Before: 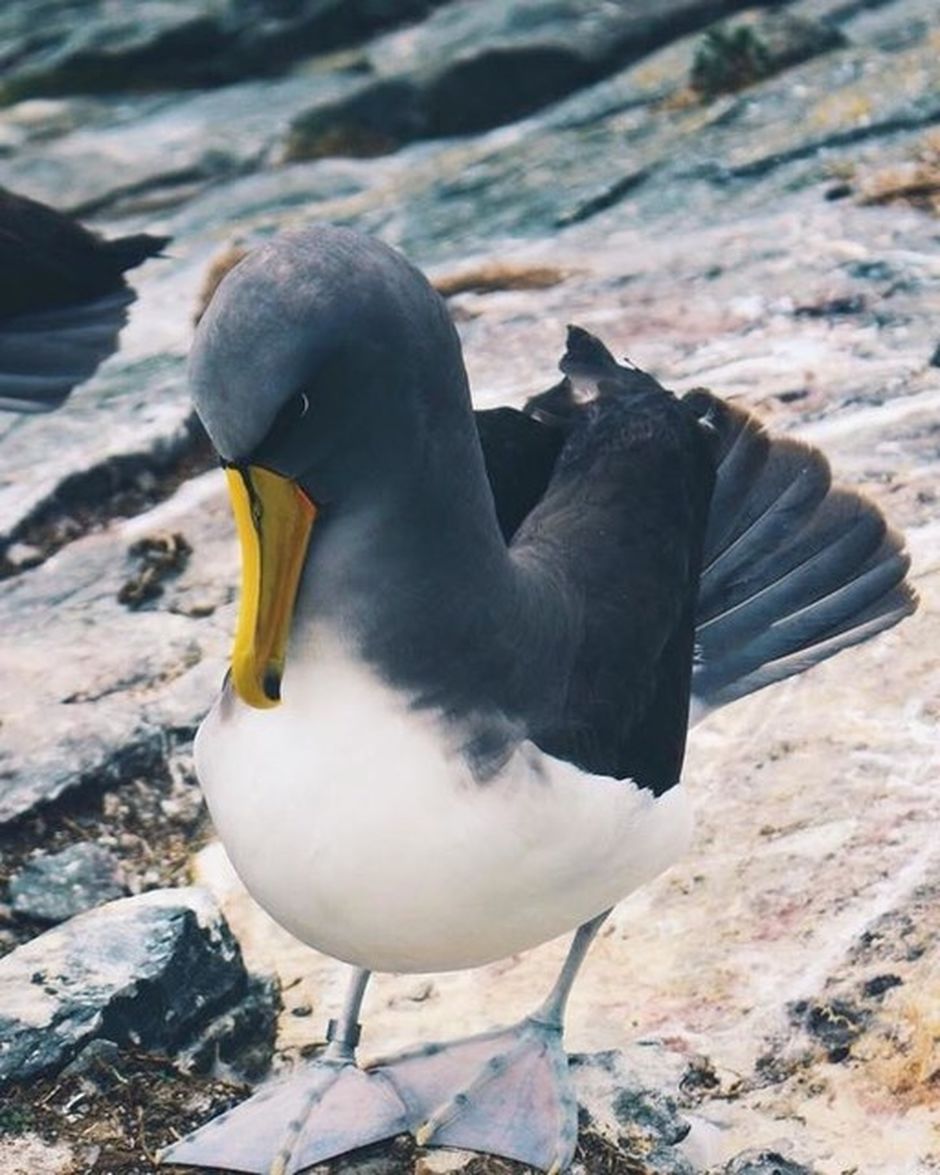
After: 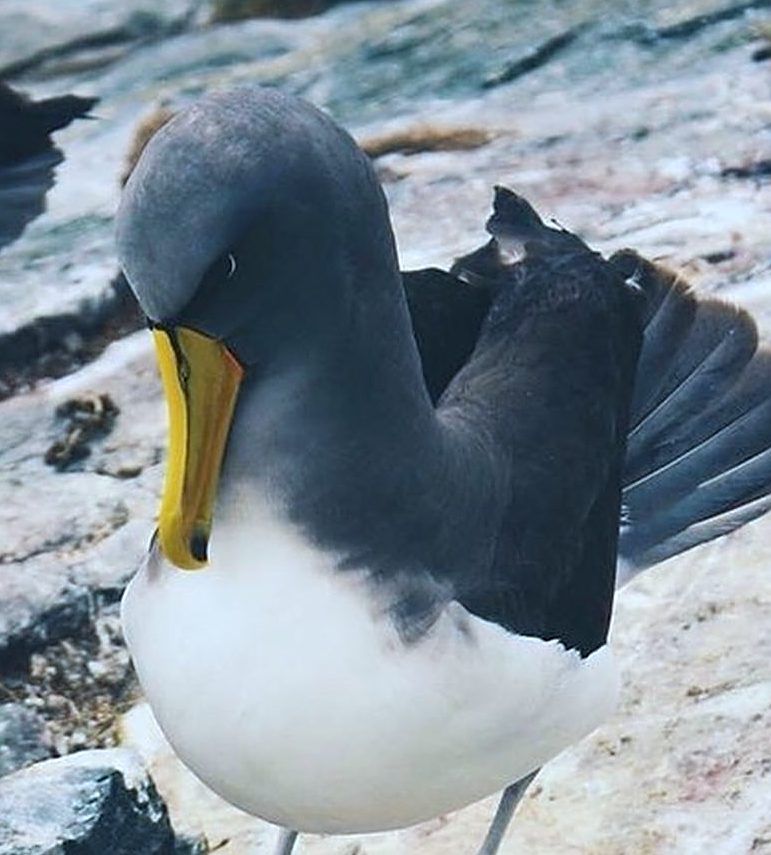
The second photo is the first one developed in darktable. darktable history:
white balance: red 0.925, blue 1.046
sharpen: amount 0.575
crop: left 7.856%, top 11.836%, right 10.12%, bottom 15.387%
